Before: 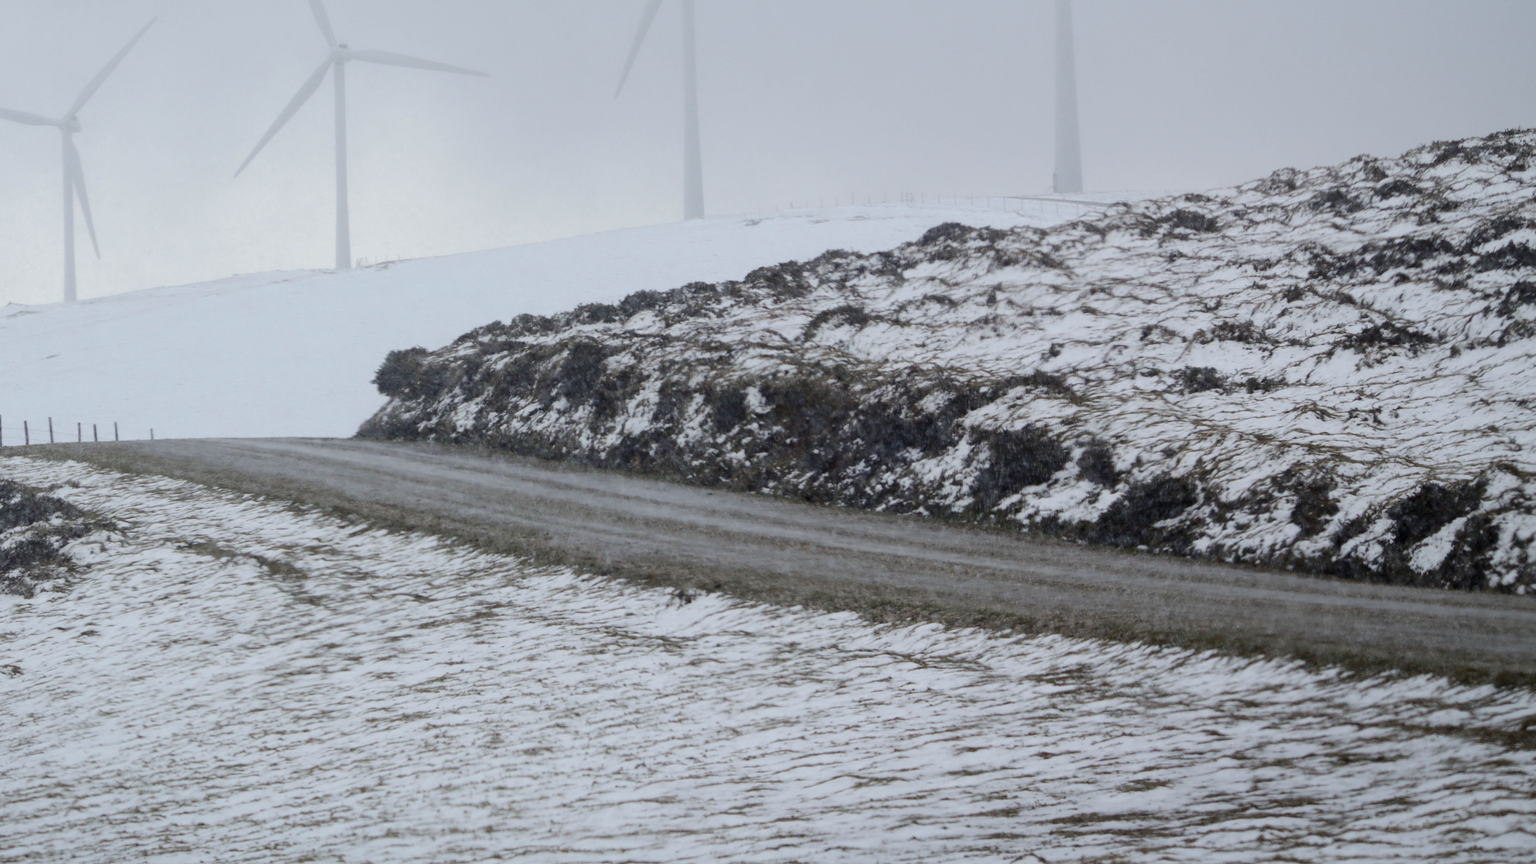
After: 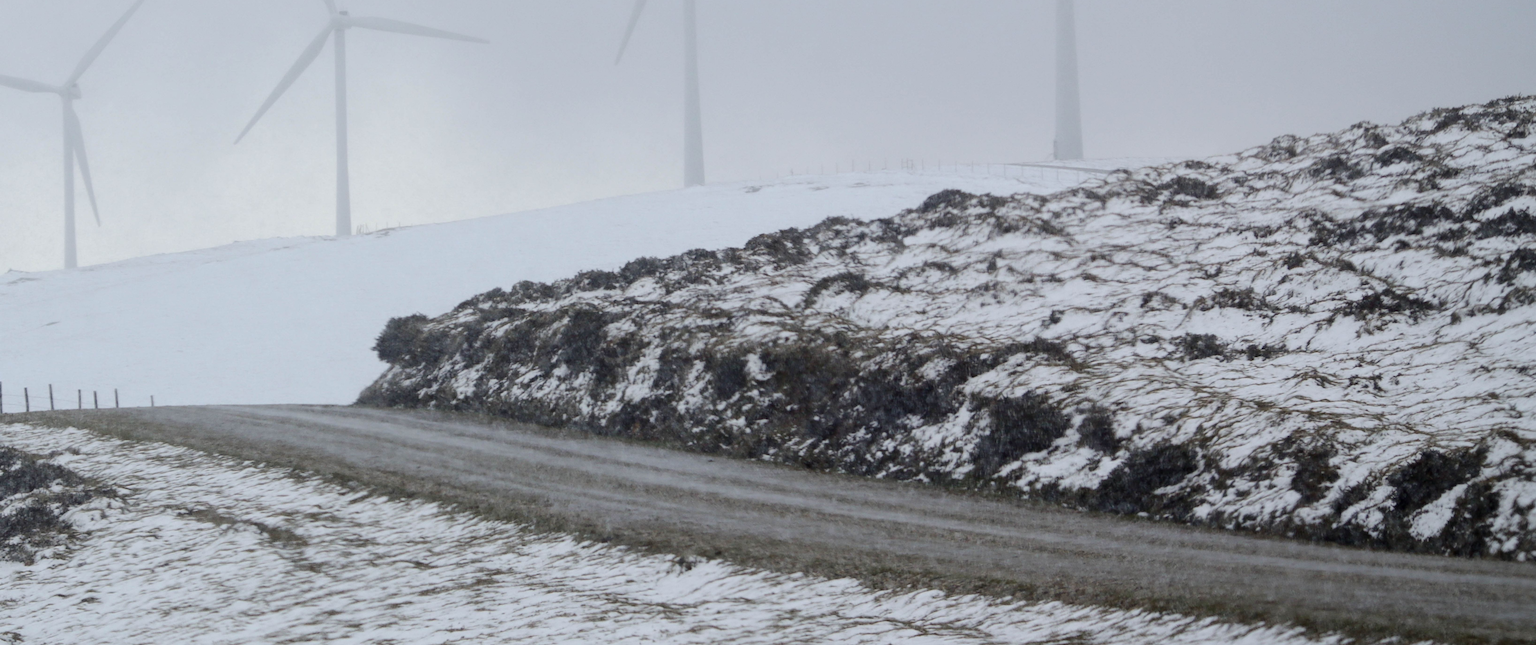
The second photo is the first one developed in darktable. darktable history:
crop: top 3.887%, bottom 21.362%
